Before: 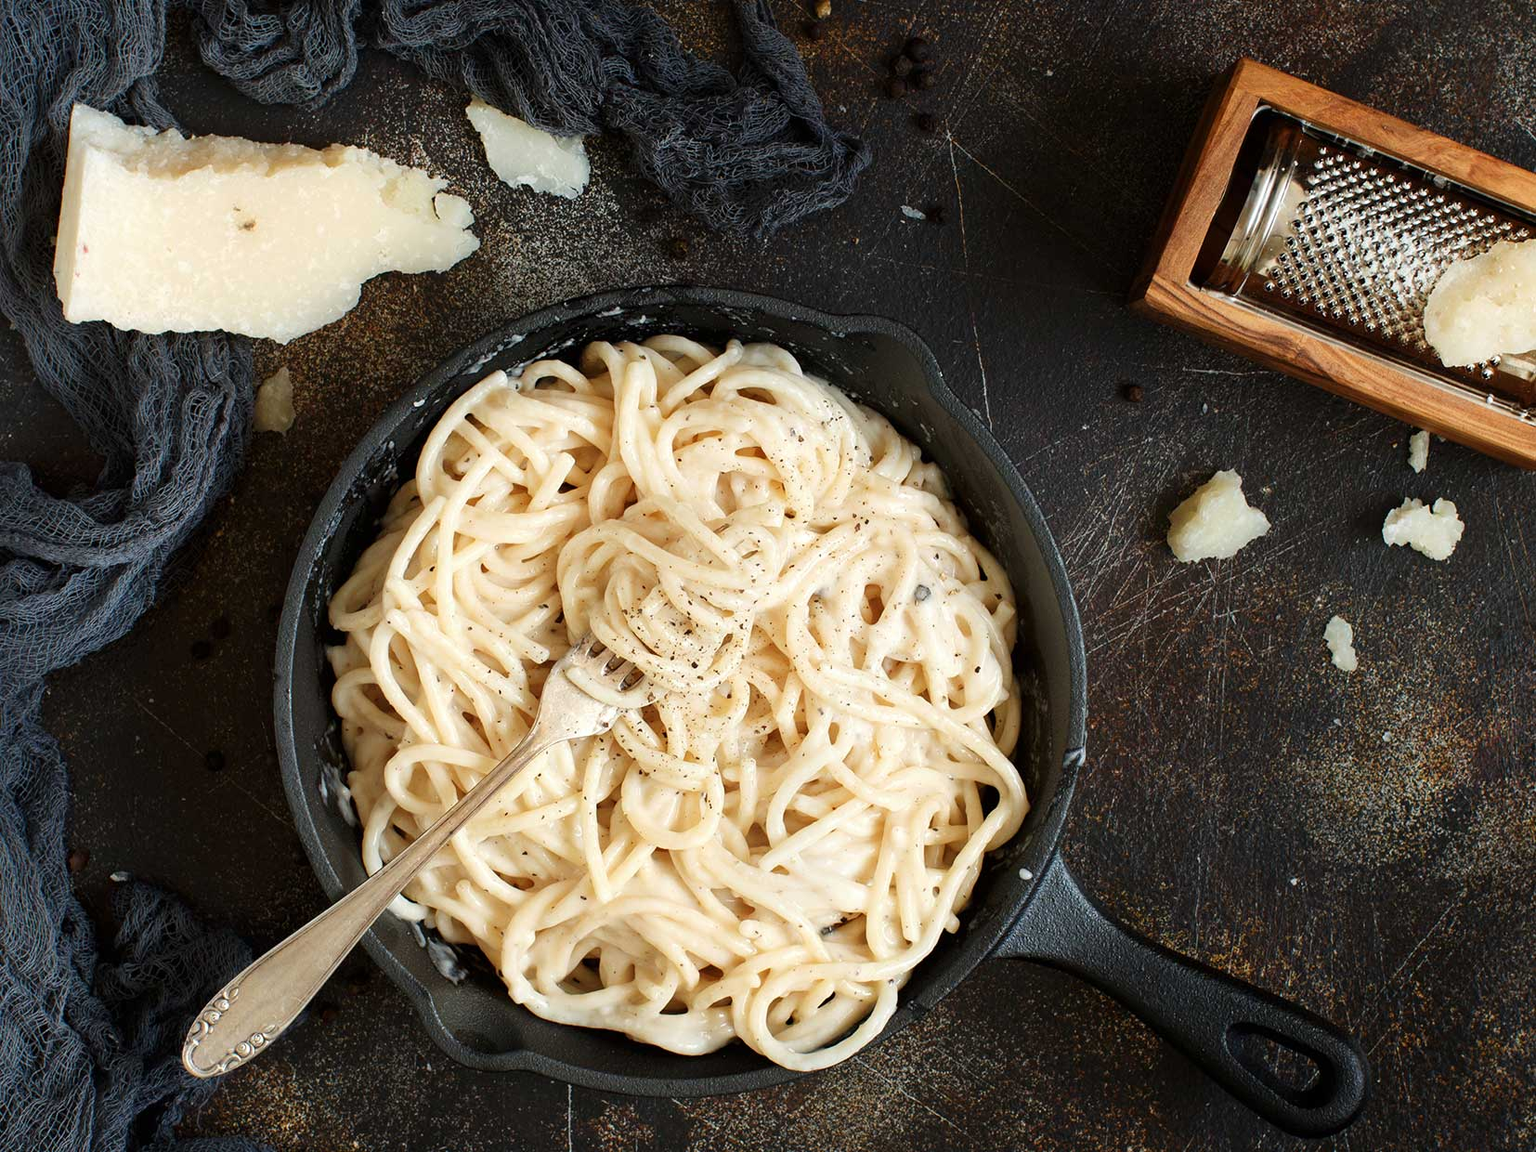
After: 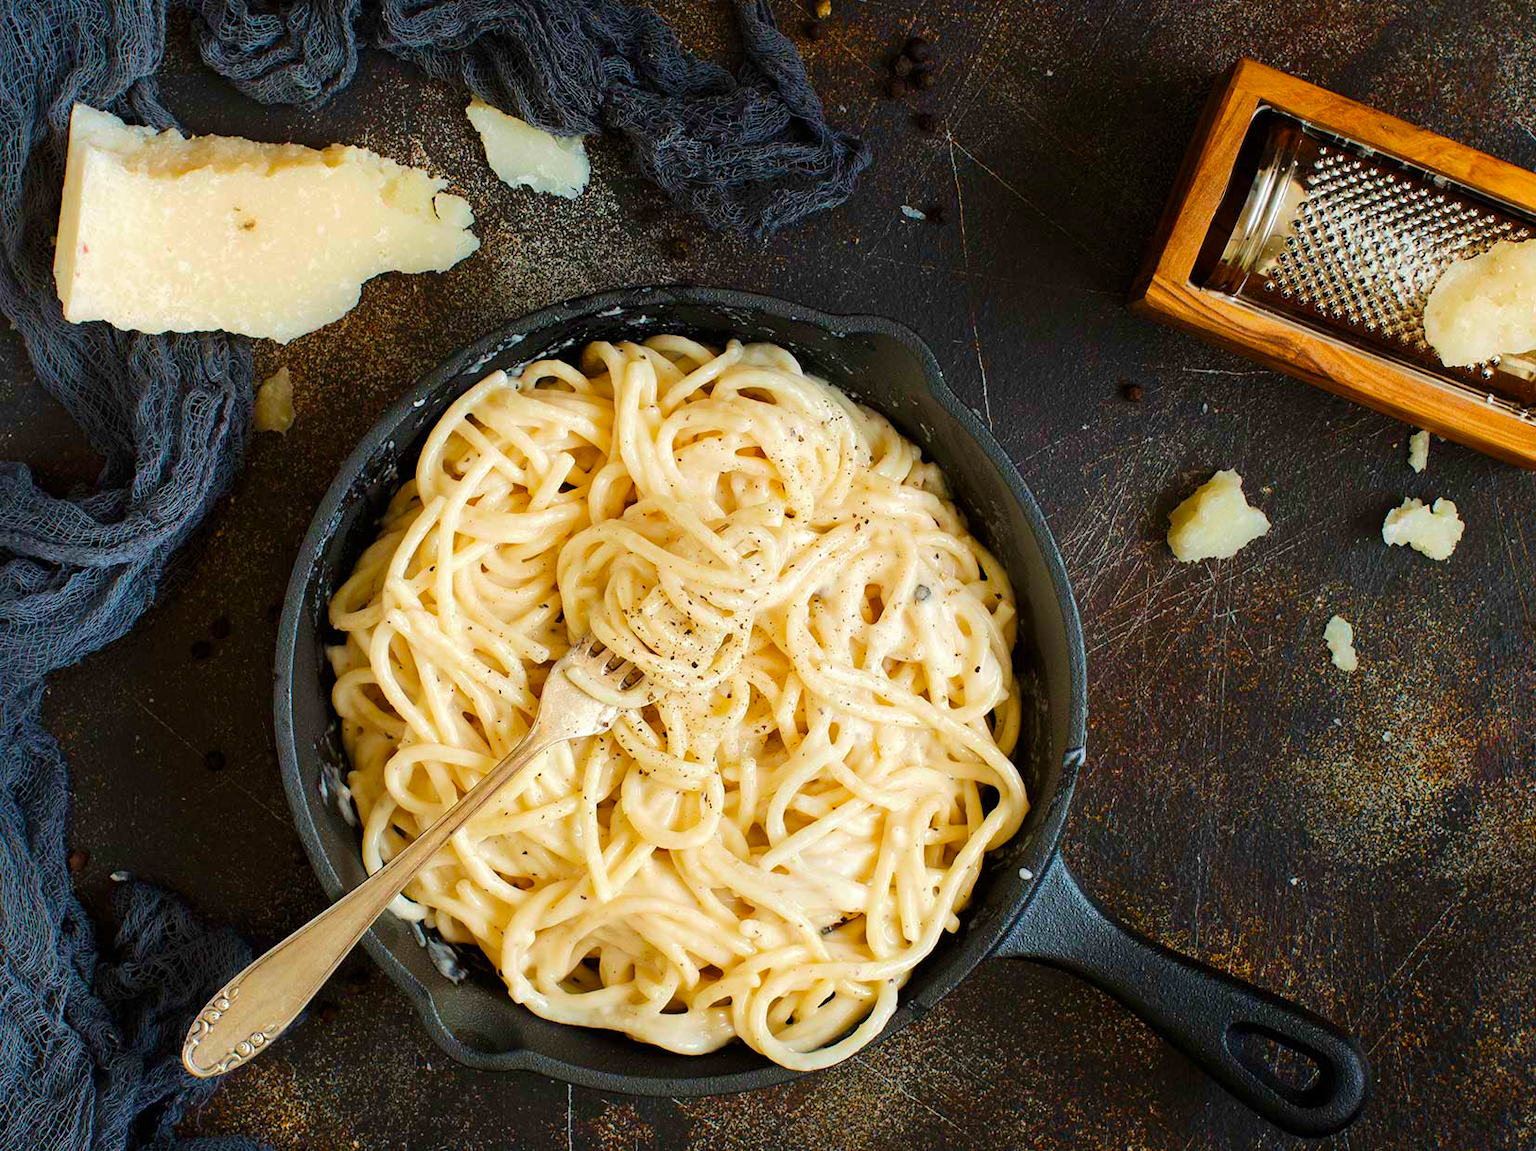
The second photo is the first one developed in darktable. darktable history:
base curve: curves: ch0 [(0, 0) (0.235, 0.266) (0.503, 0.496) (0.786, 0.72) (1, 1)]
velvia: on, module defaults
color balance rgb: linear chroma grading › global chroma 15%, perceptual saturation grading › global saturation 30%
